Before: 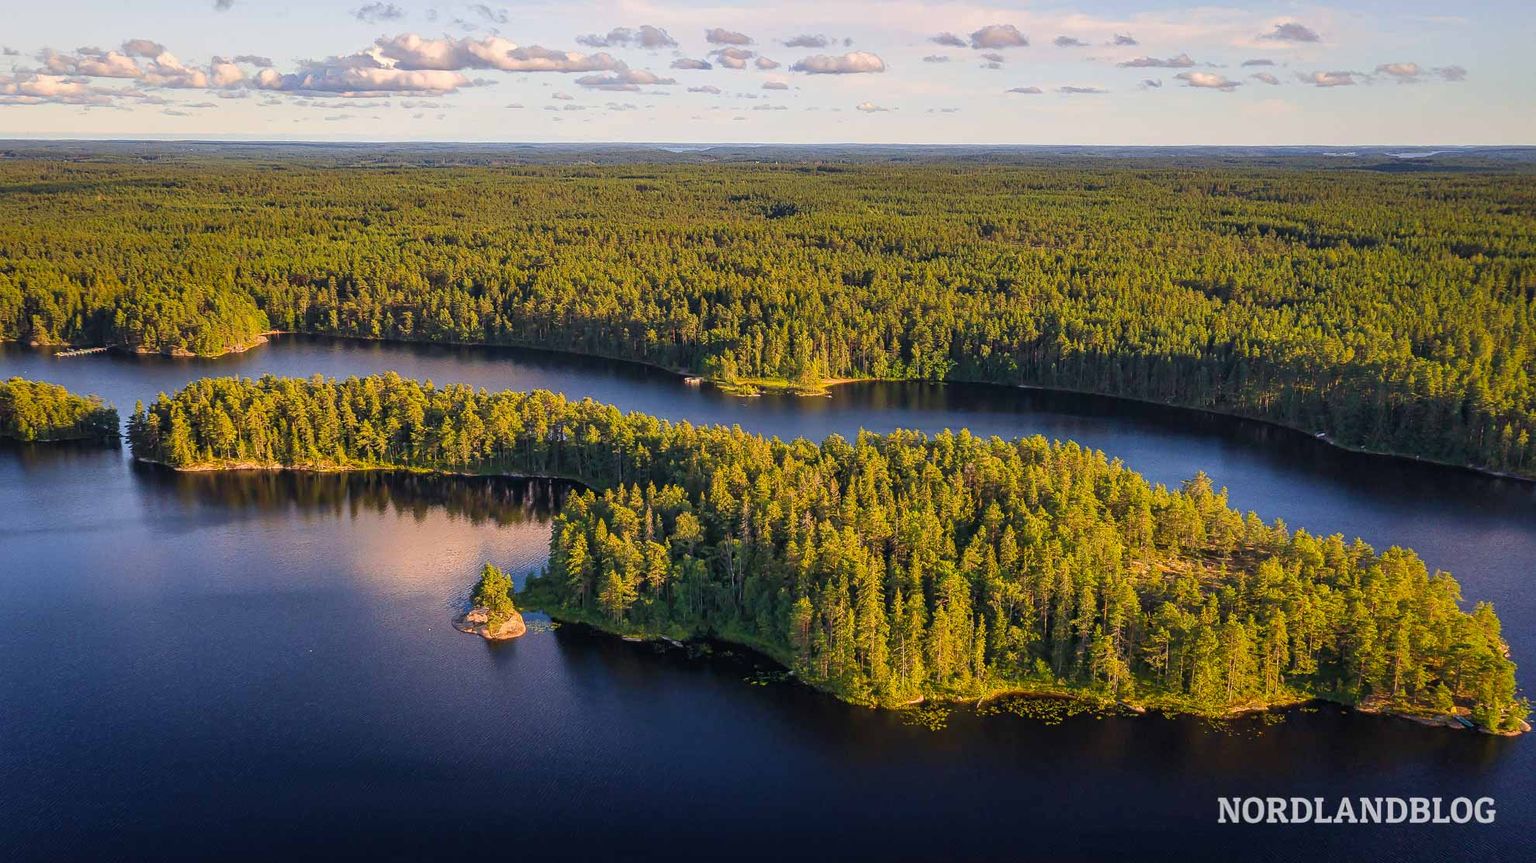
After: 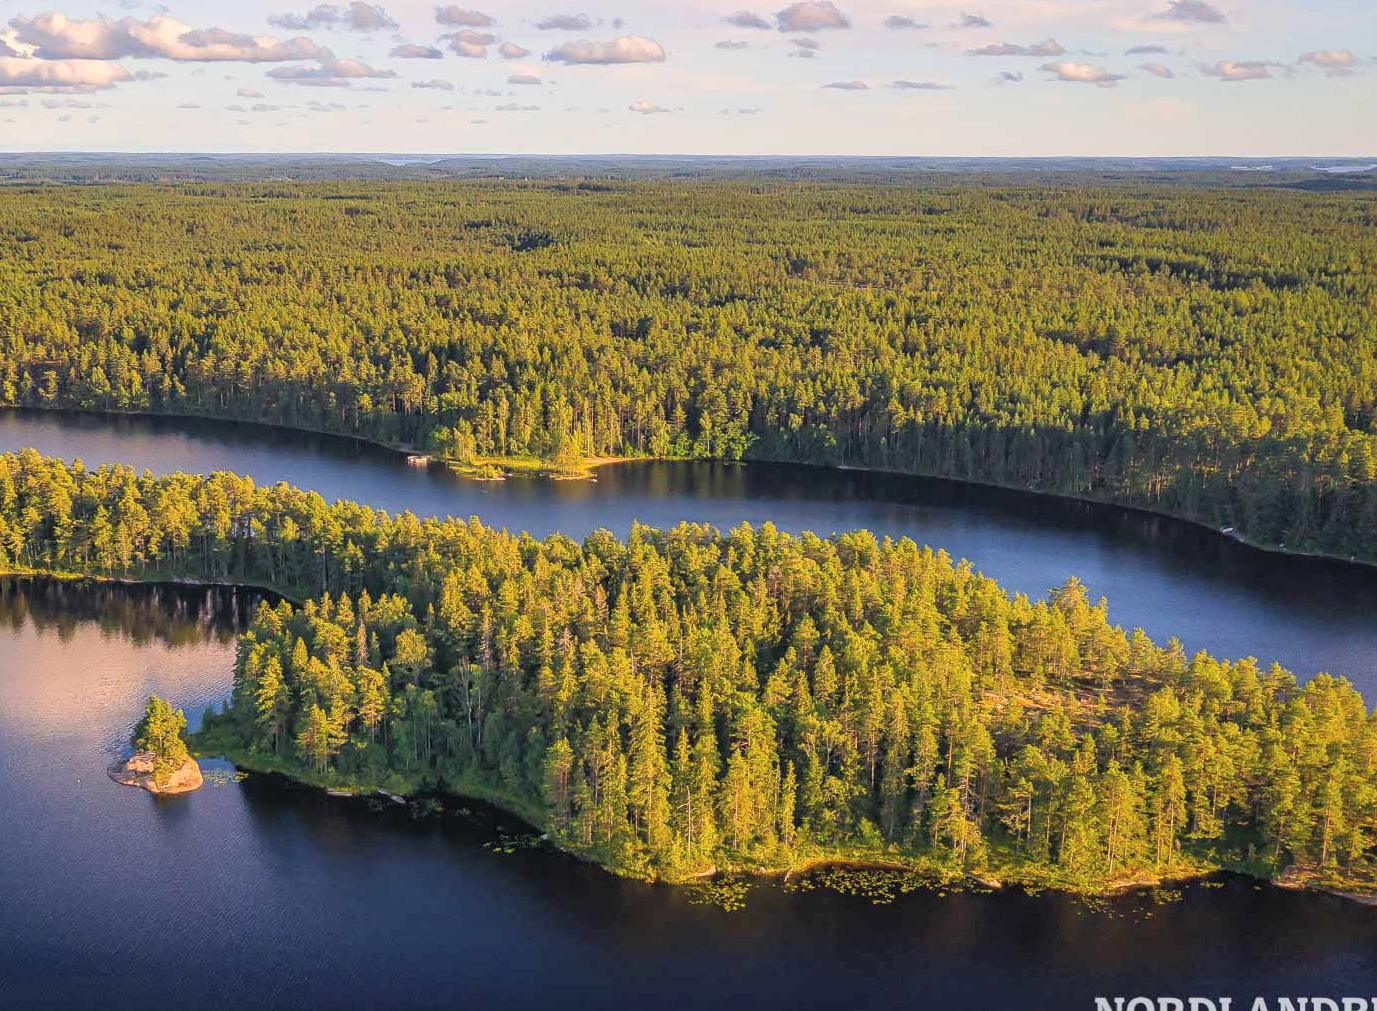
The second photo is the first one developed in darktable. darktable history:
contrast brightness saturation: brightness 0.13
crop and rotate: left 24.034%, top 2.838%, right 6.406%, bottom 6.299%
